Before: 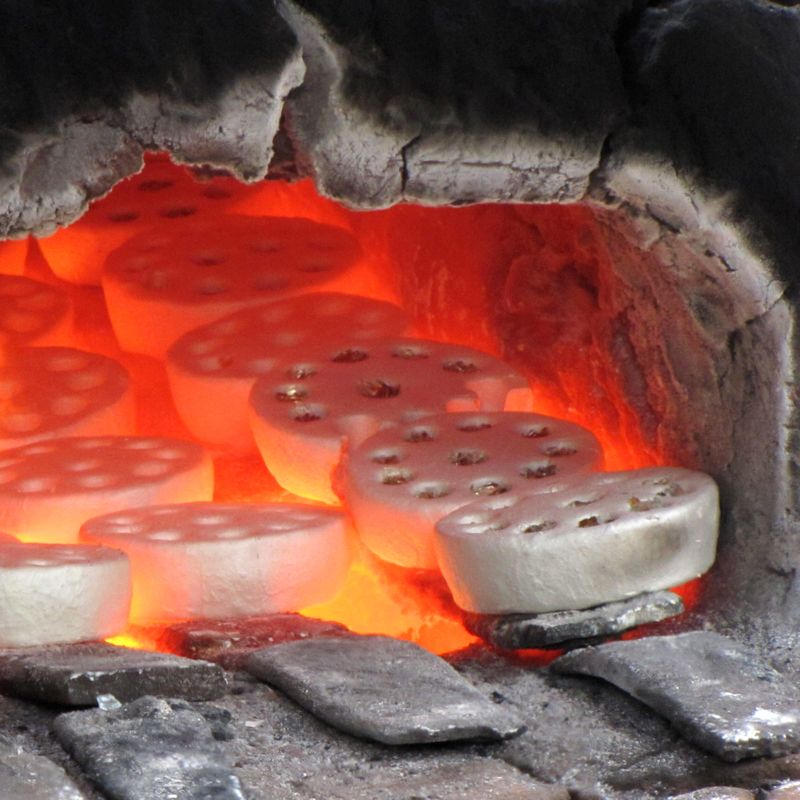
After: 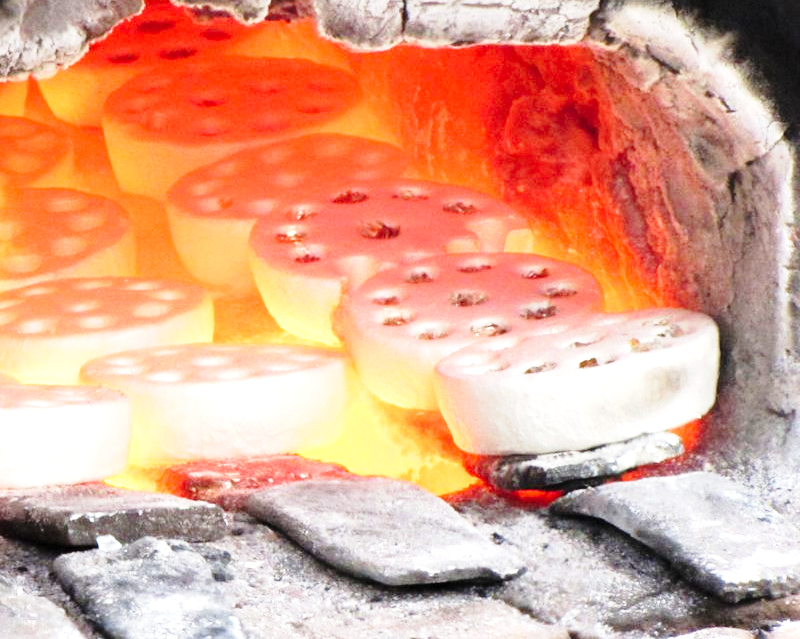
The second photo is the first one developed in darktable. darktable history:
crop and rotate: top 20.038%
base curve: curves: ch0 [(0, 0) (0.028, 0.03) (0.121, 0.232) (0.46, 0.748) (0.859, 0.968) (1, 1)], preserve colors none
exposure: exposure 0.655 EV, compensate highlight preservation false
tone equalizer: -8 EV -0.437 EV, -7 EV -0.359 EV, -6 EV -0.338 EV, -5 EV -0.2 EV, -3 EV 0.212 EV, -2 EV 0.313 EV, -1 EV 0.383 EV, +0 EV 0.424 EV
